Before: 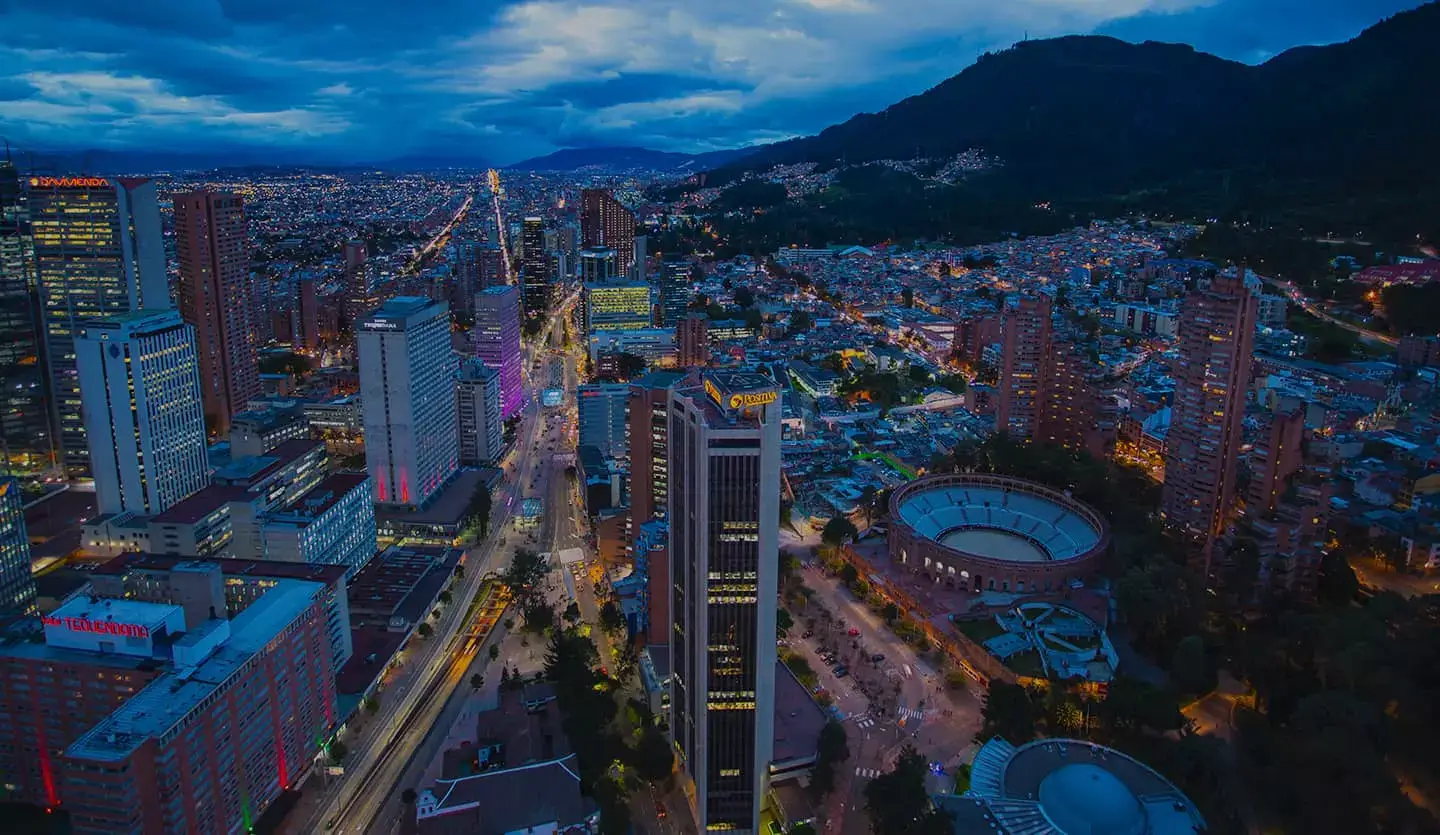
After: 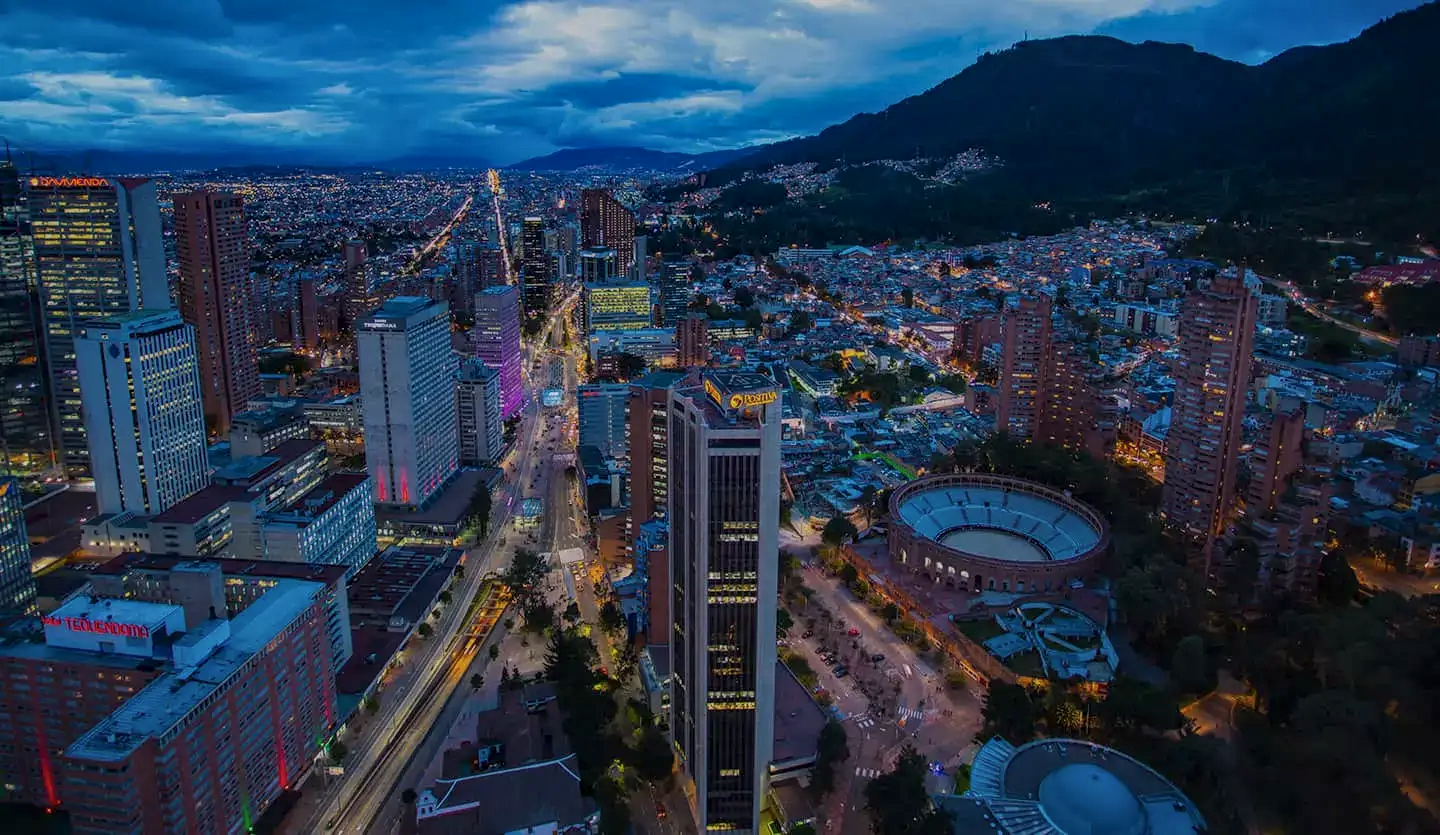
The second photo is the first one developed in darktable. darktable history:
local contrast: highlights 56%, shadows 52%, detail 130%, midtone range 0.449
